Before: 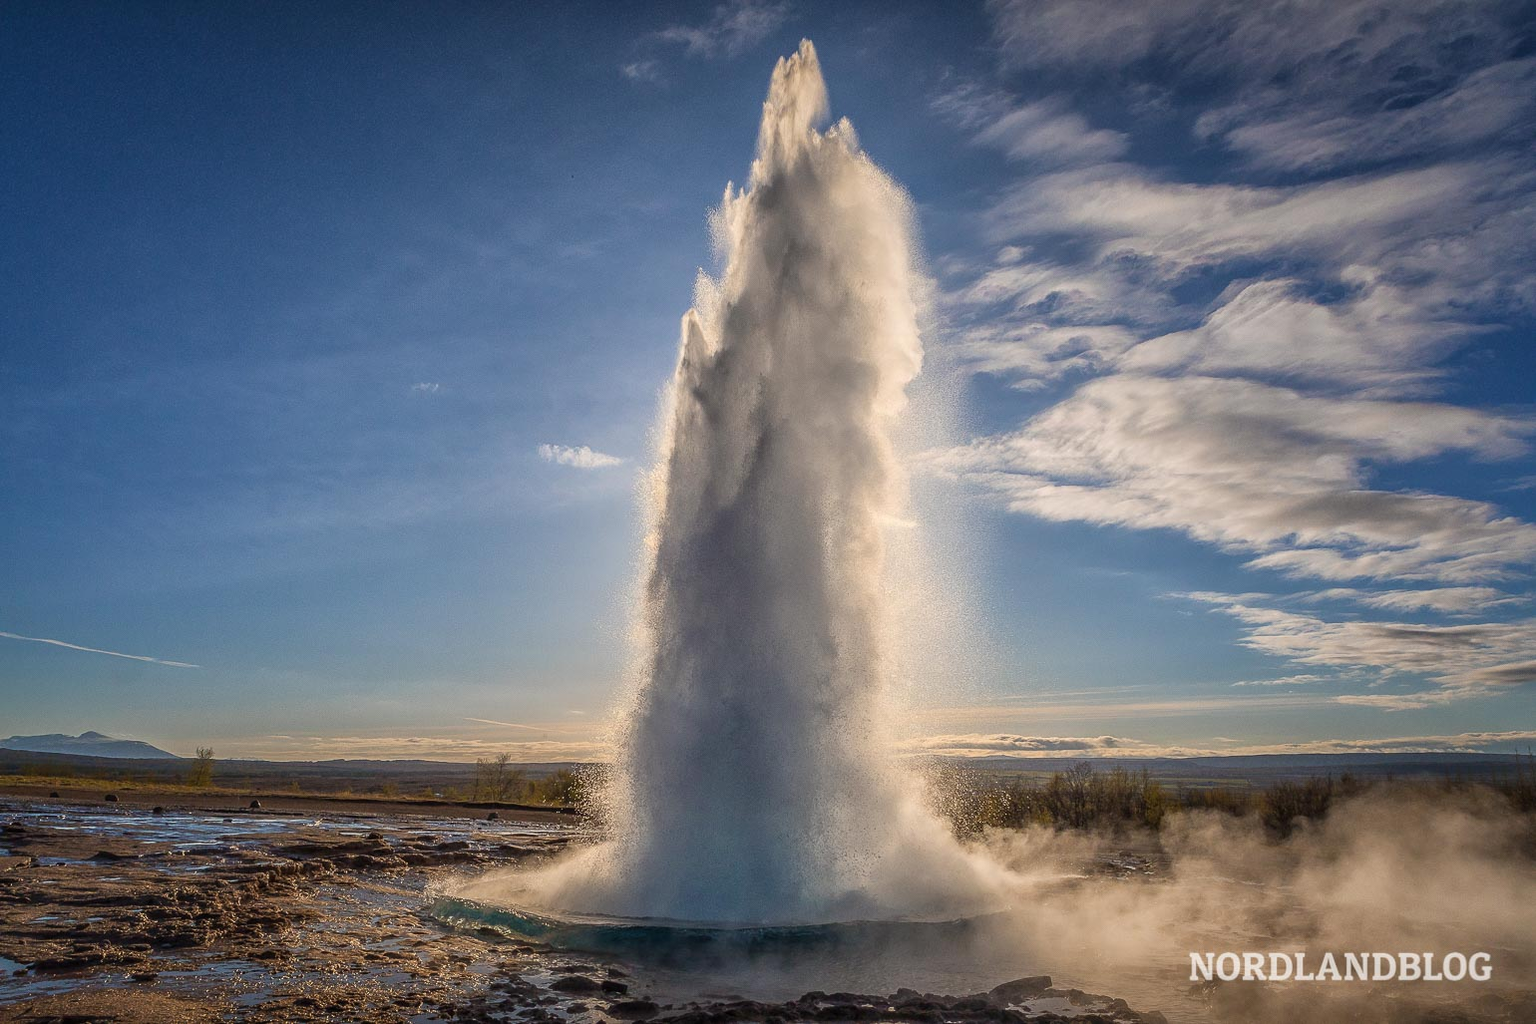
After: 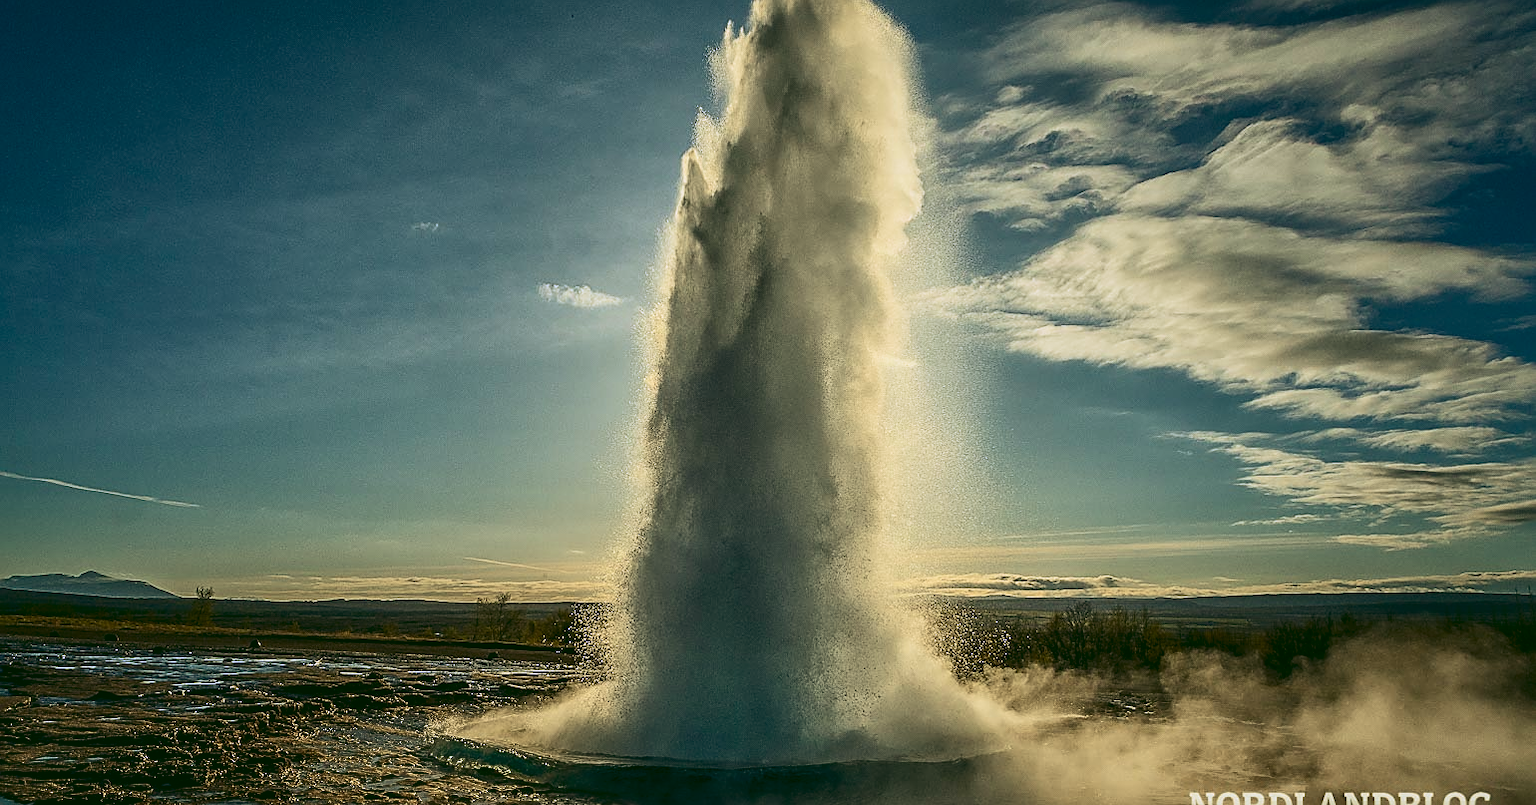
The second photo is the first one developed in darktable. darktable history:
sharpen: on, module defaults
contrast brightness saturation: contrast 0.28
crop and rotate: top 15.774%, bottom 5.506%
rgb curve: curves: ch0 [(0.123, 0.061) (0.995, 0.887)]; ch1 [(0.06, 0.116) (1, 0.906)]; ch2 [(0, 0) (0.824, 0.69) (1, 1)], mode RGB, independent channels, compensate middle gray true
